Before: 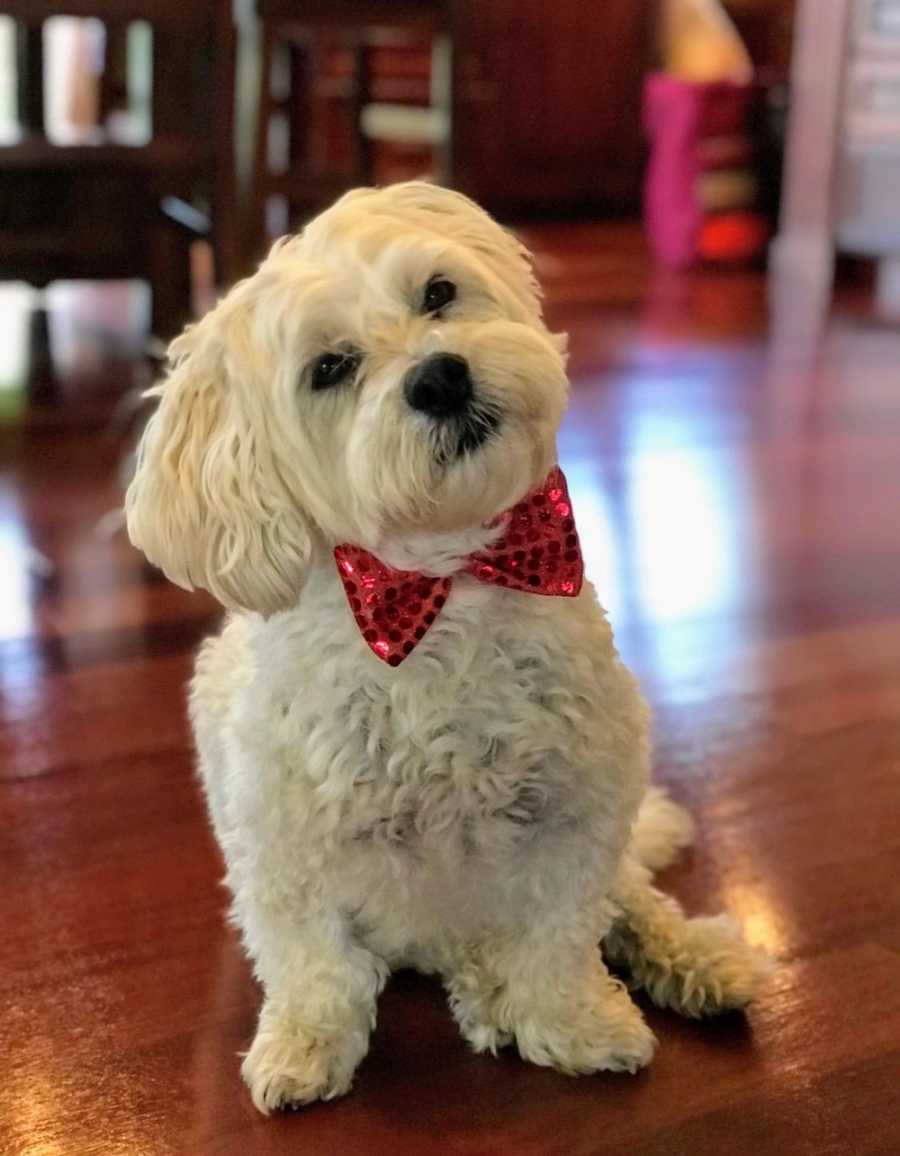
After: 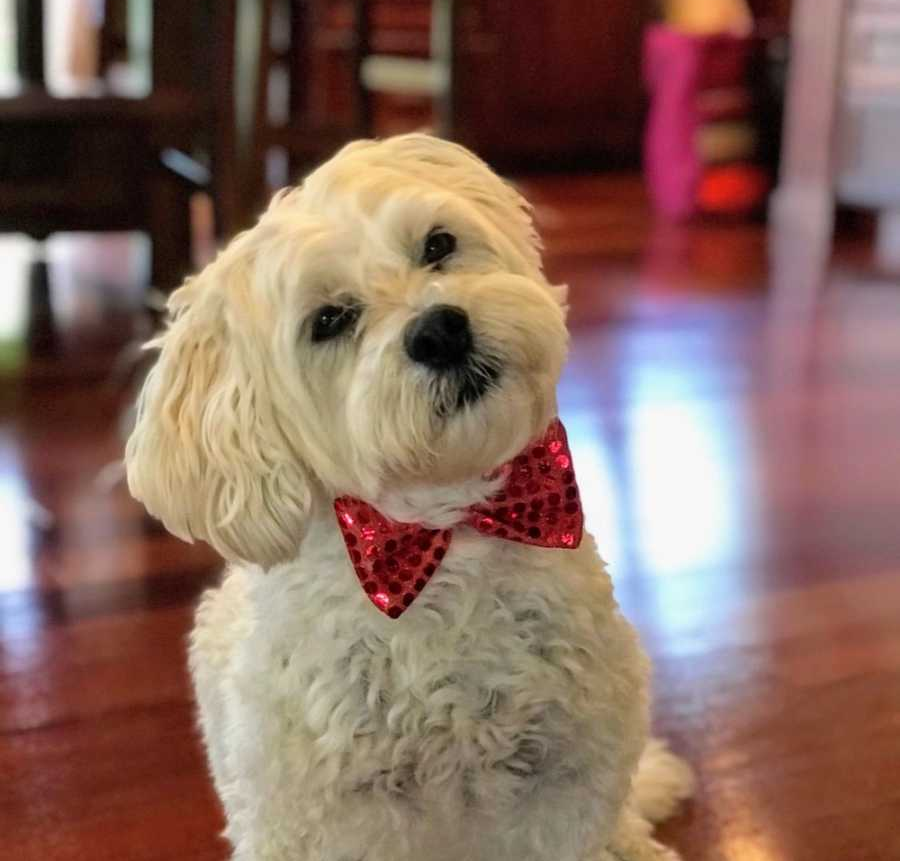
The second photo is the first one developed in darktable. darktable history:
crop: top 4.208%, bottom 21.288%
